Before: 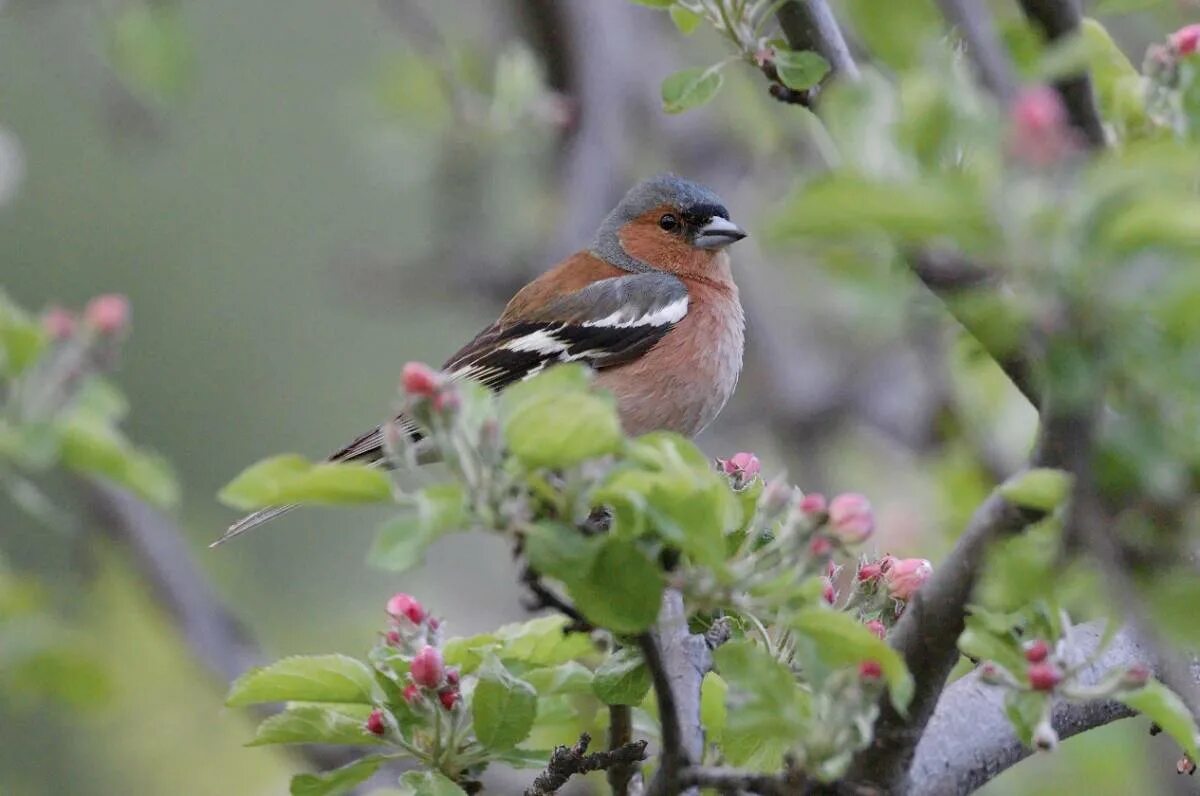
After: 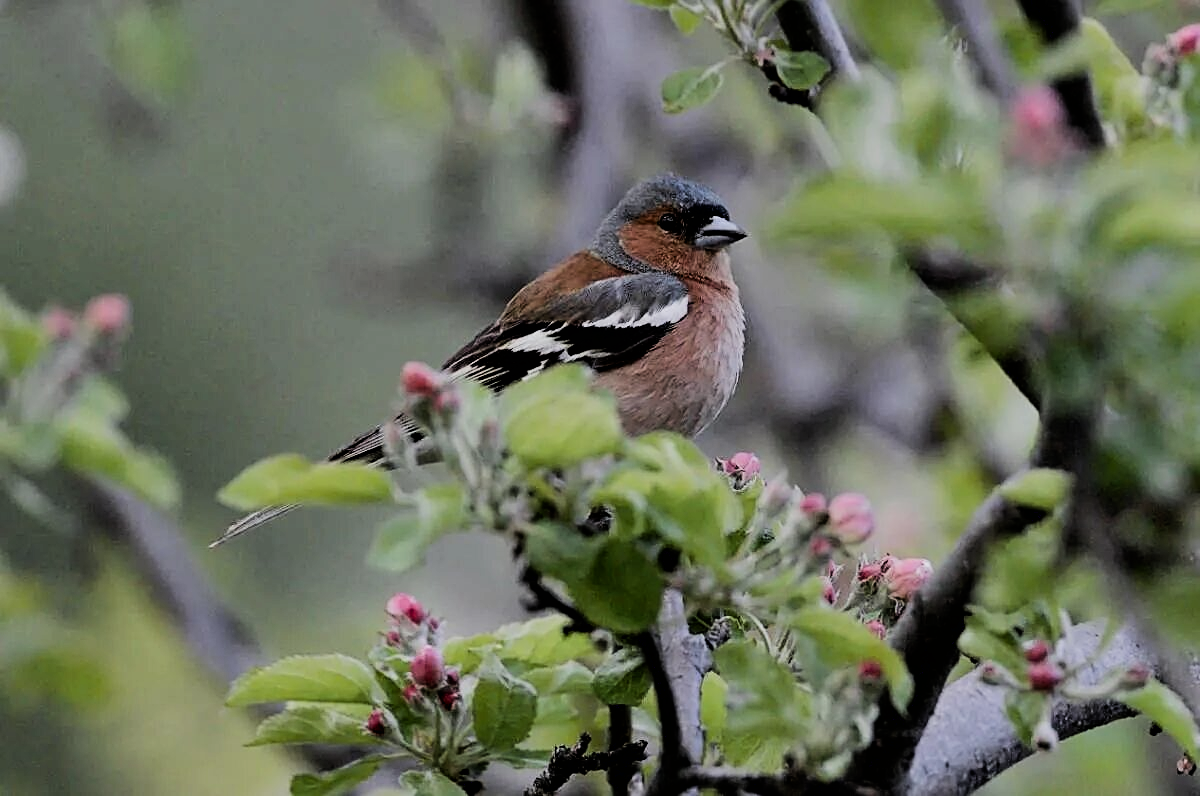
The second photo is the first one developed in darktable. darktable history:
filmic rgb: black relative exposure -7.49 EV, white relative exposure 4.99 EV, hardness 3.33, contrast 1.3
tone equalizer: -8 EV -0.411 EV, -7 EV -0.405 EV, -6 EV -0.327 EV, -5 EV -0.205 EV, -3 EV 0.257 EV, -2 EV 0.339 EV, -1 EV 0.396 EV, +0 EV 0.414 EV, edges refinement/feathering 500, mask exposure compensation -1.57 EV, preserve details no
exposure: black level correction 0.011, exposure -0.473 EV, compensate highlight preservation false
sharpen: on, module defaults
shadows and highlights: shadows 36.38, highlights -27.95, soften with gaussian
